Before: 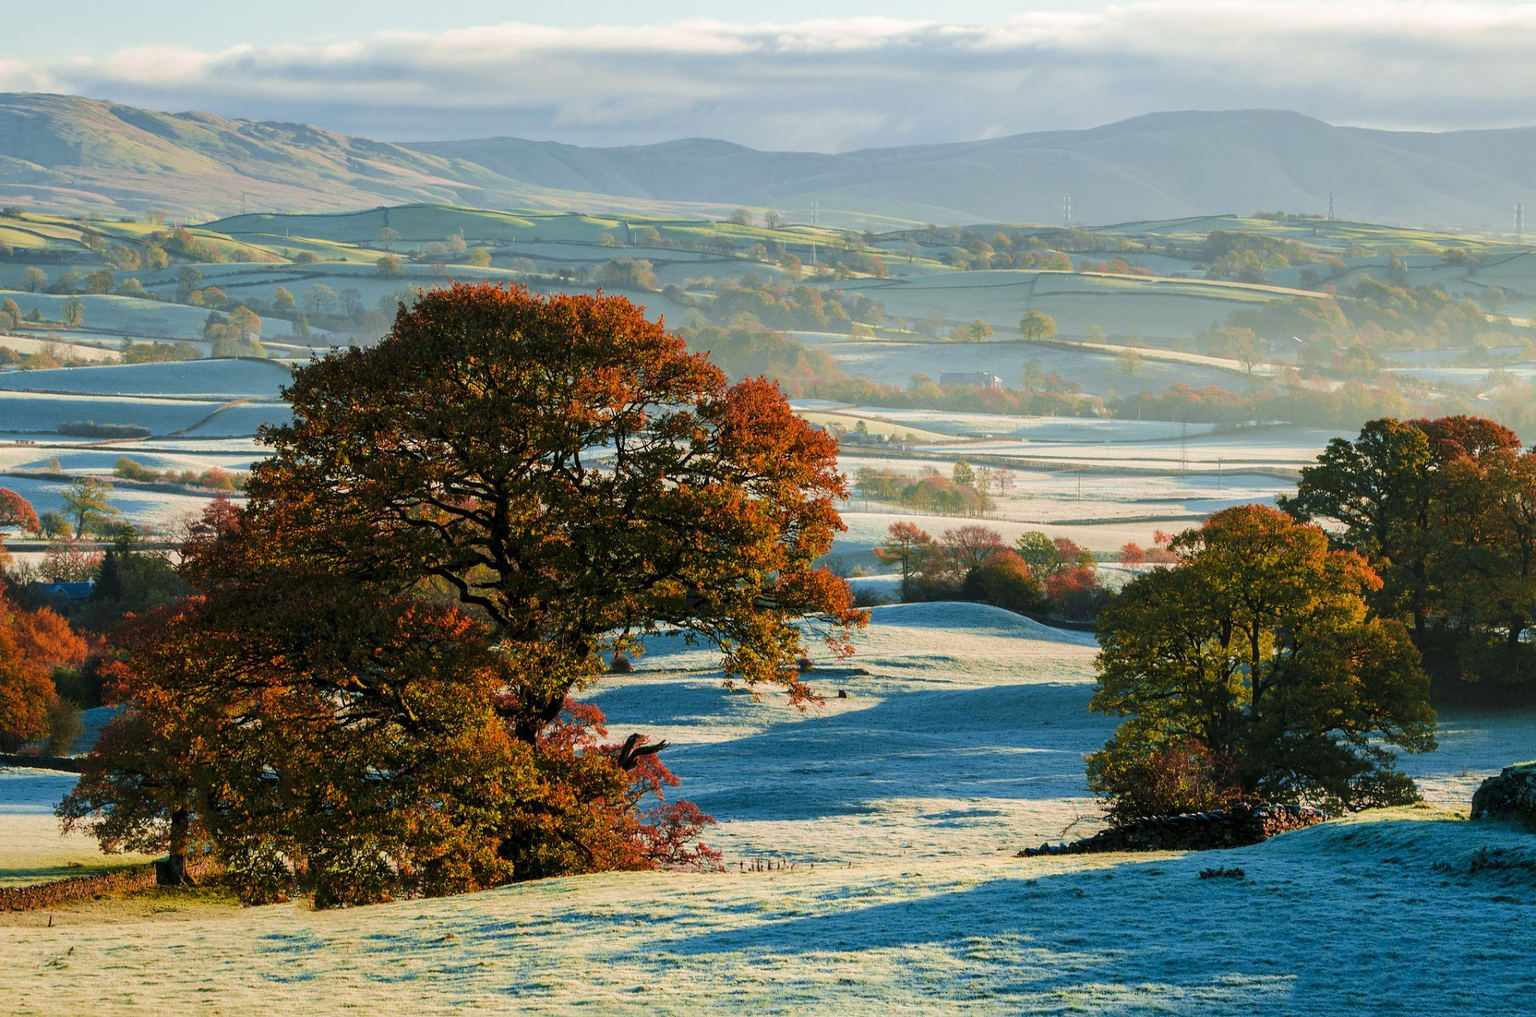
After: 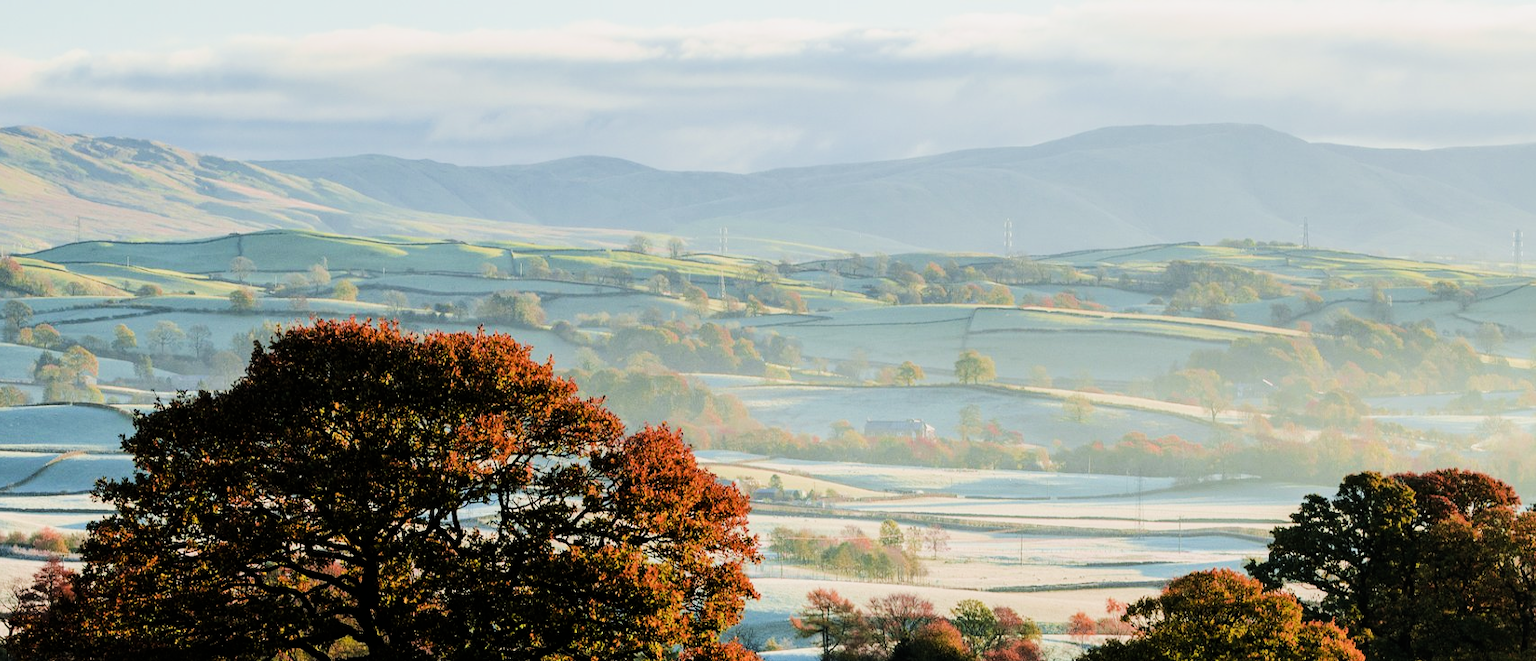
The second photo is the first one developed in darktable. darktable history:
tone equalizer: -8 EV -1.08 EV, -7 EV -1.03 EV, -6 EV -0.861 EV, -5 EV -0.609 EV, -3 EV 0.593 EV, -2 EV 0.851 EV, -1 EV 1 EV, +0 EV 1.06 EV, edges refinement/feathering 500, mask exposure compensation -1.25 EV, preserve details no
crop and rotate: left 11.352%, bottom 42.31%
filmic rgb: black relative exposure -7.65 EV, white relative exposure 4.56 EV, threshold 5.94 EV, hardness 3.61, enable highlight reconstruction true
